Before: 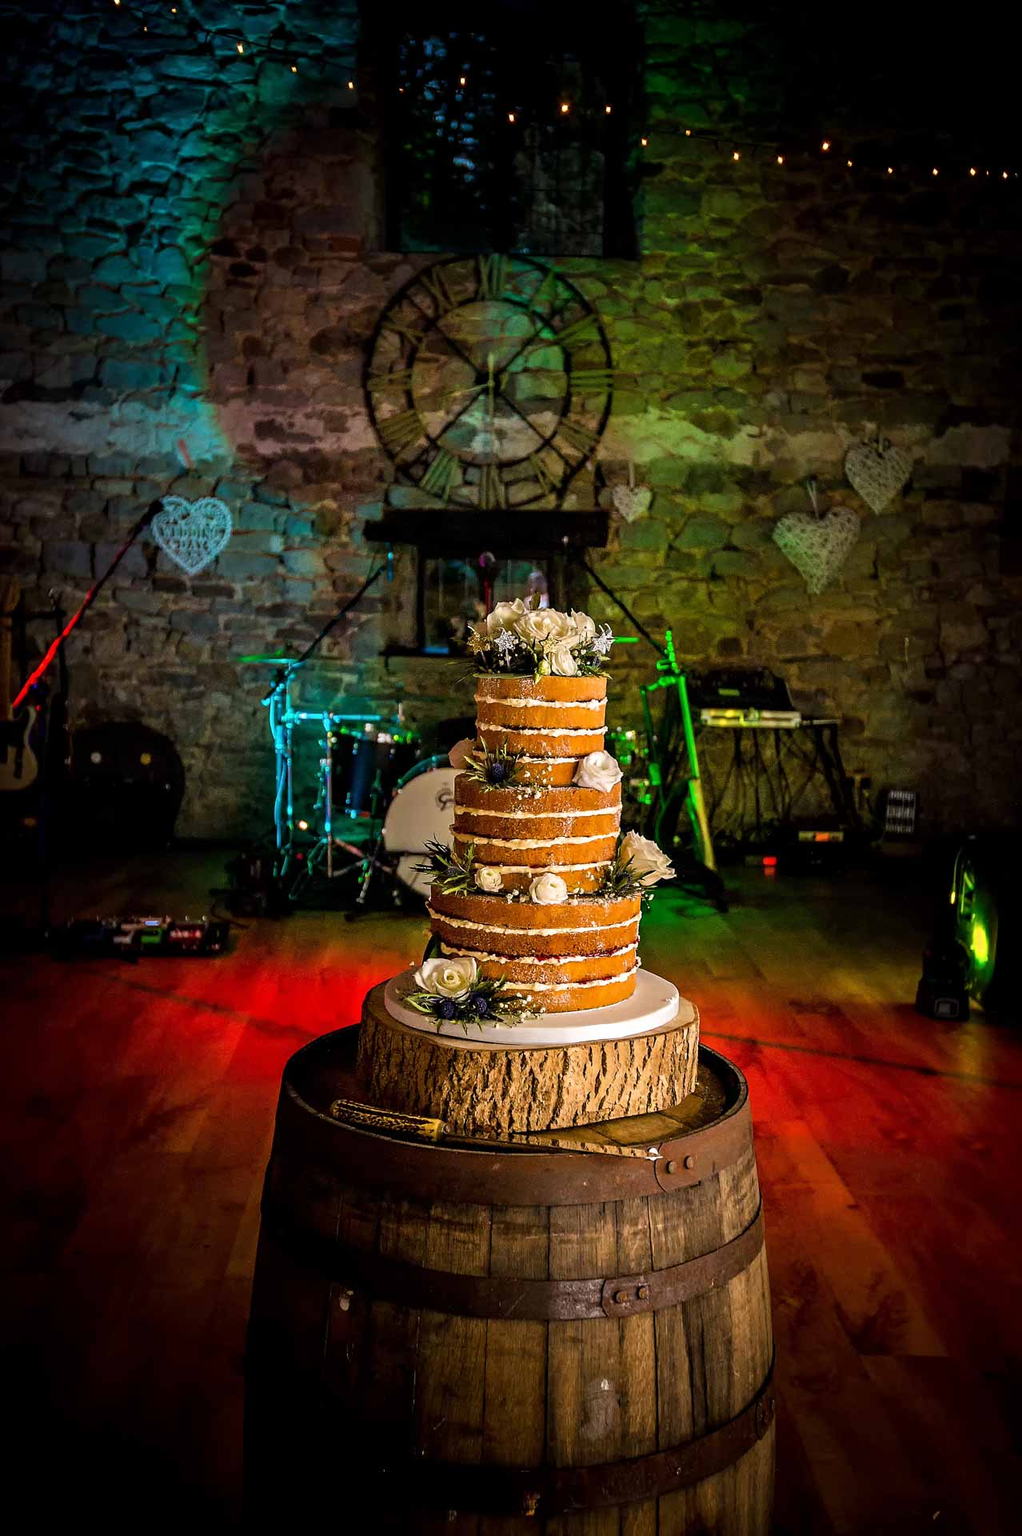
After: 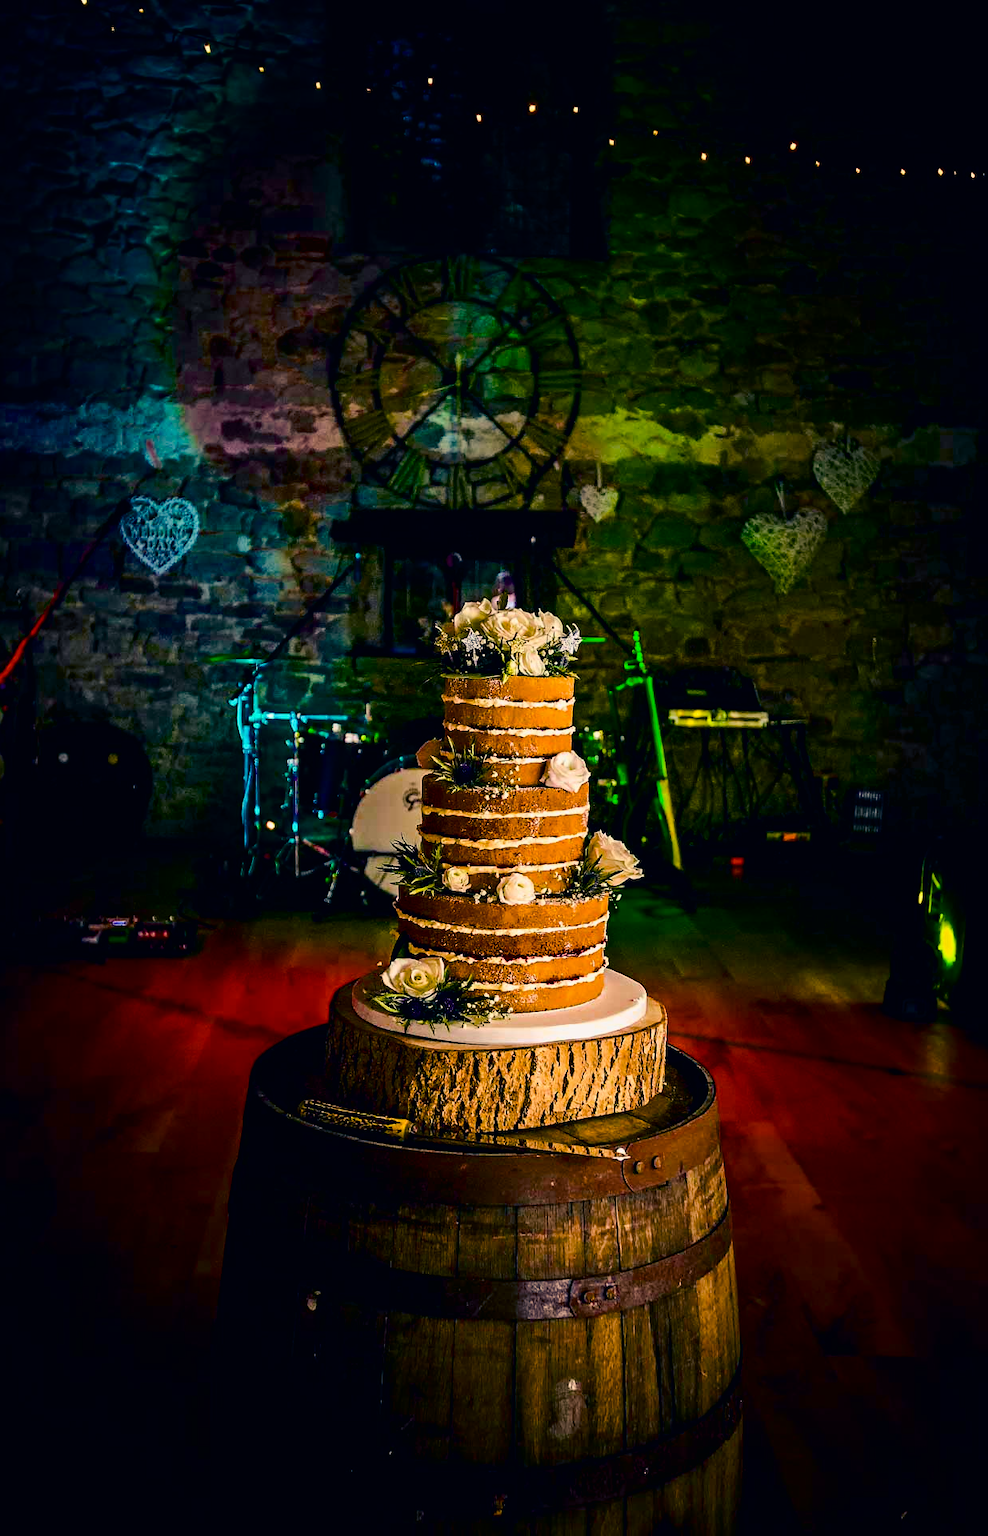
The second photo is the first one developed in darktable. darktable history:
crop and rotate: left 3.27%
color balance rgb: shadows lift › luminance -41.001%, shadows lift › chroma 14.052%, shadows lift › hue 258.92°, linear chroma grading › global chroma 9.022%, perceptual saturation grading › global saturation 34.543%, perceptual saturation grading › highlights -29.953%, perceptual saturation grading › shadows 34.932%, global vibrance 16.783%, saturation formula JzAzBz (2021)
color correction: highlights a* 2.78, highlights b* 4.99, shadows a* -1.51, shadows b* -4.87, saturation 0.779
tone curve: curves: ch0 [(0, 0) (0.058, 0.027) (0.214, 0.183) (0.295, 0.288) (0.48, 0.541) (0.658, 0.703) (0.741, 0.775) (0.844, 0.866) (0.986, 0.957)]; ch1 [(0, 0) (0.172, 0.123) (0.312, 0.296) (0.437, 0.429) (0.471, 0.469) (0.502, 0.5) (0.513, 0.515) (0.572, 0.603) (0.617, 0.653) (0.68, 0.724) (0.889, 0.924) (1, 1)]; ch2 [(0, 0) (0.411, 0.424) (0.489, 0.49) (0.502, 0.5) (0.512, 0.524) (0.549, 0.578) (0.604, 0.628) (0.709, 0.748) (1, 1)], color space Lab, independent channels
